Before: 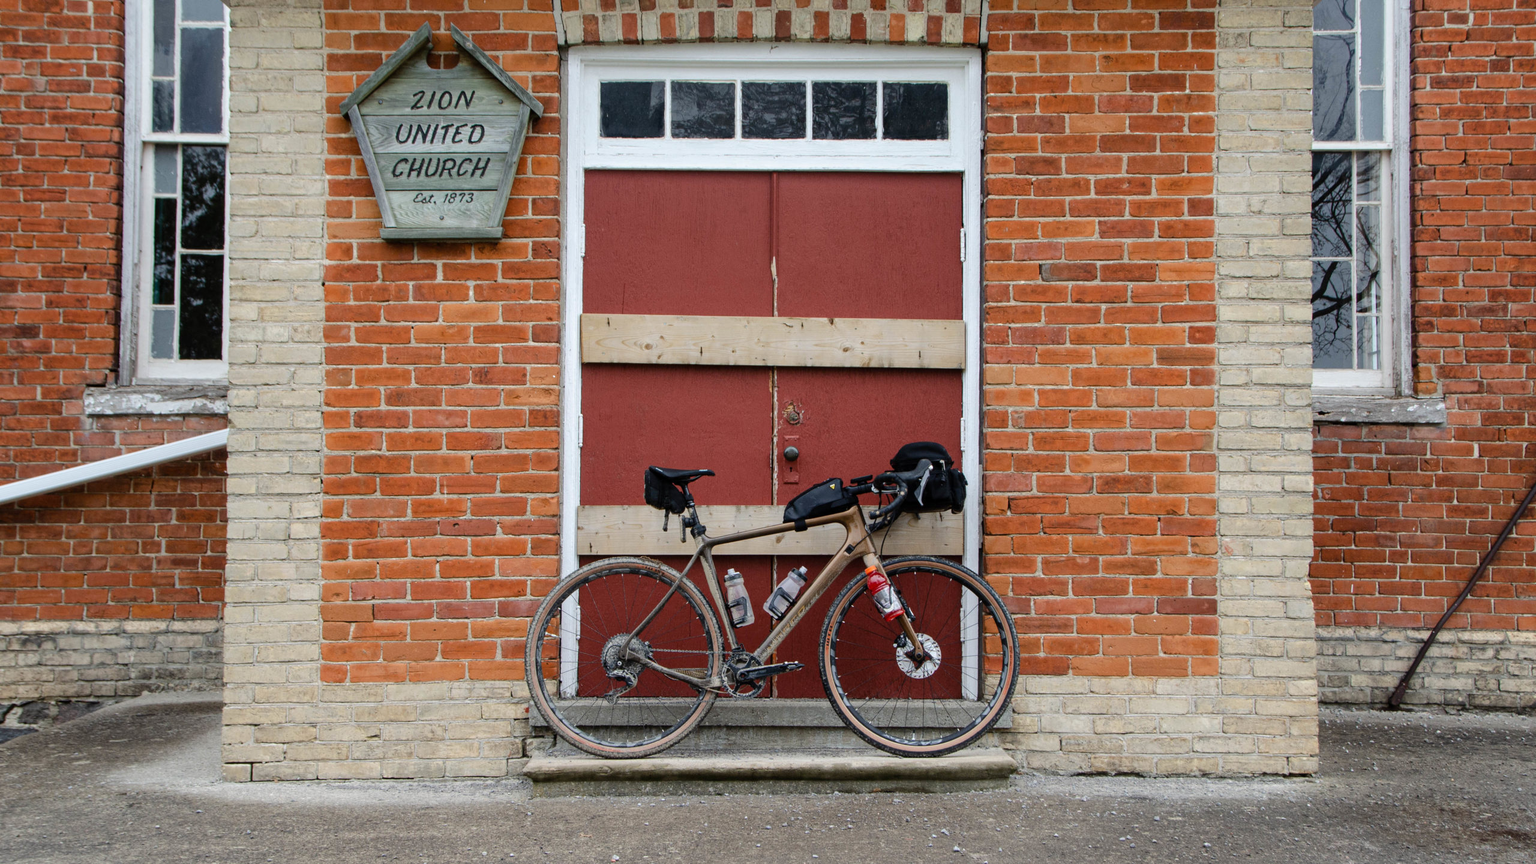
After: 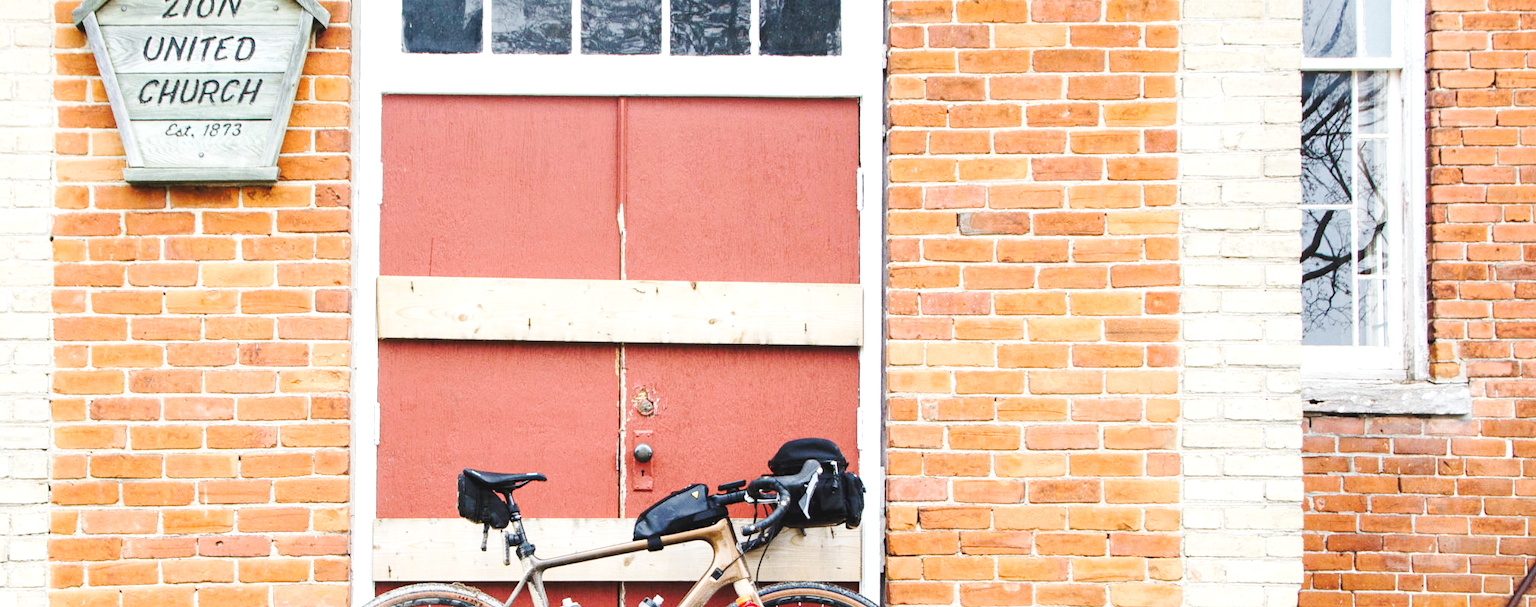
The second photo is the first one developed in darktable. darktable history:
base curve: curves: ch0 [(0, 0.007) (0.028, 0.063) (0.121, 0.311) (0.46, 0.743) (0.859, 0.957) (1, 1)], preserve colors none
exposure: black level correction 0.001, exposure 1.033 EV, compensate exposure bias true, compensate highlight preservation false
crop: left 18.409%, top 11.092%, right 2.473%, bottom 33.247%
